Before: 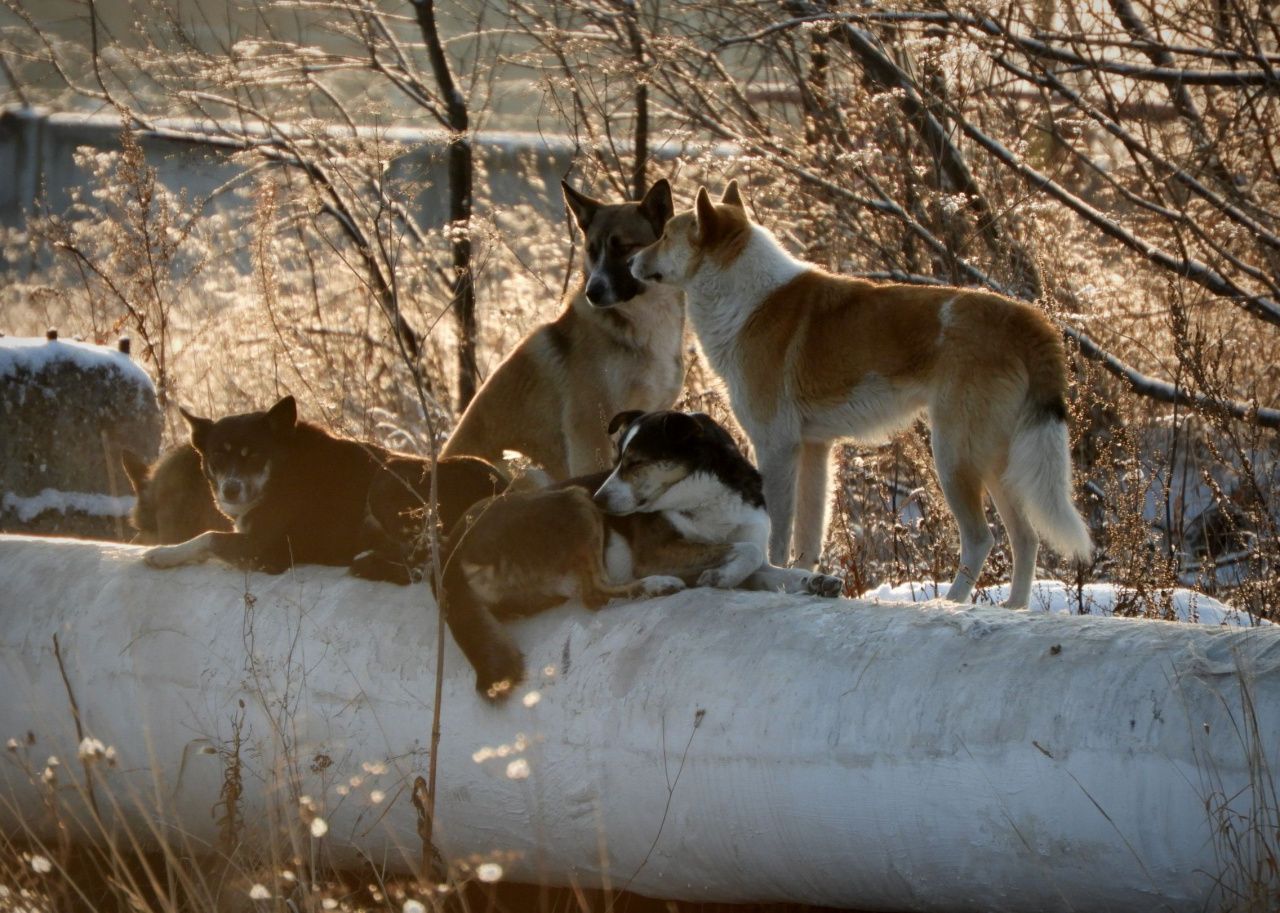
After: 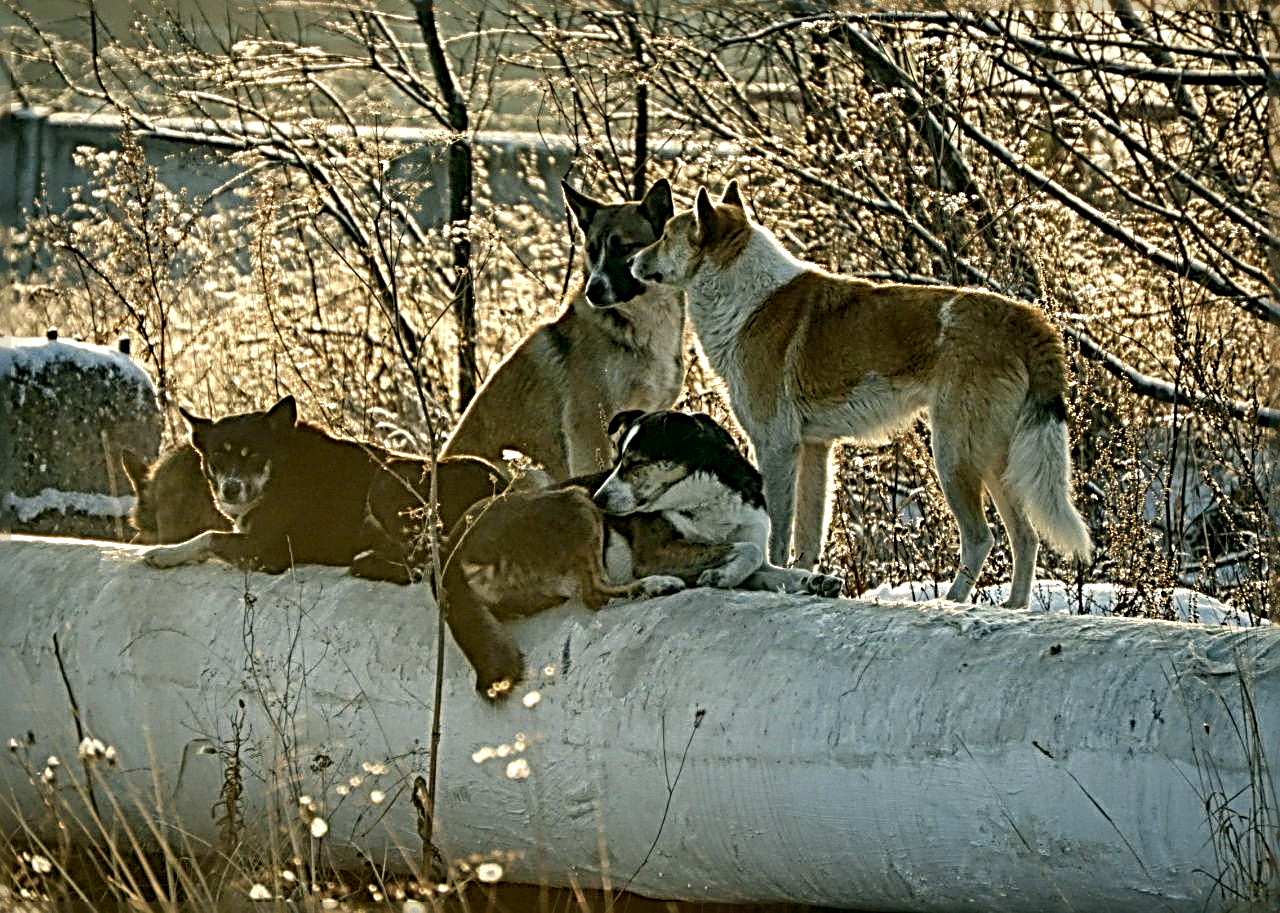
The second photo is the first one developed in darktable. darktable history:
shadows and highlights: shadows 60, soften with gaussian
exposure: exposure 0.131 EV, compensate highlight preservation false
color correction: highlights a* -0.482, highlights b* 9.48, shadows a* -9.48, shadows b* 0.803
local contrast: on, module defaults
sharpen: radius 4.001, amount 2
